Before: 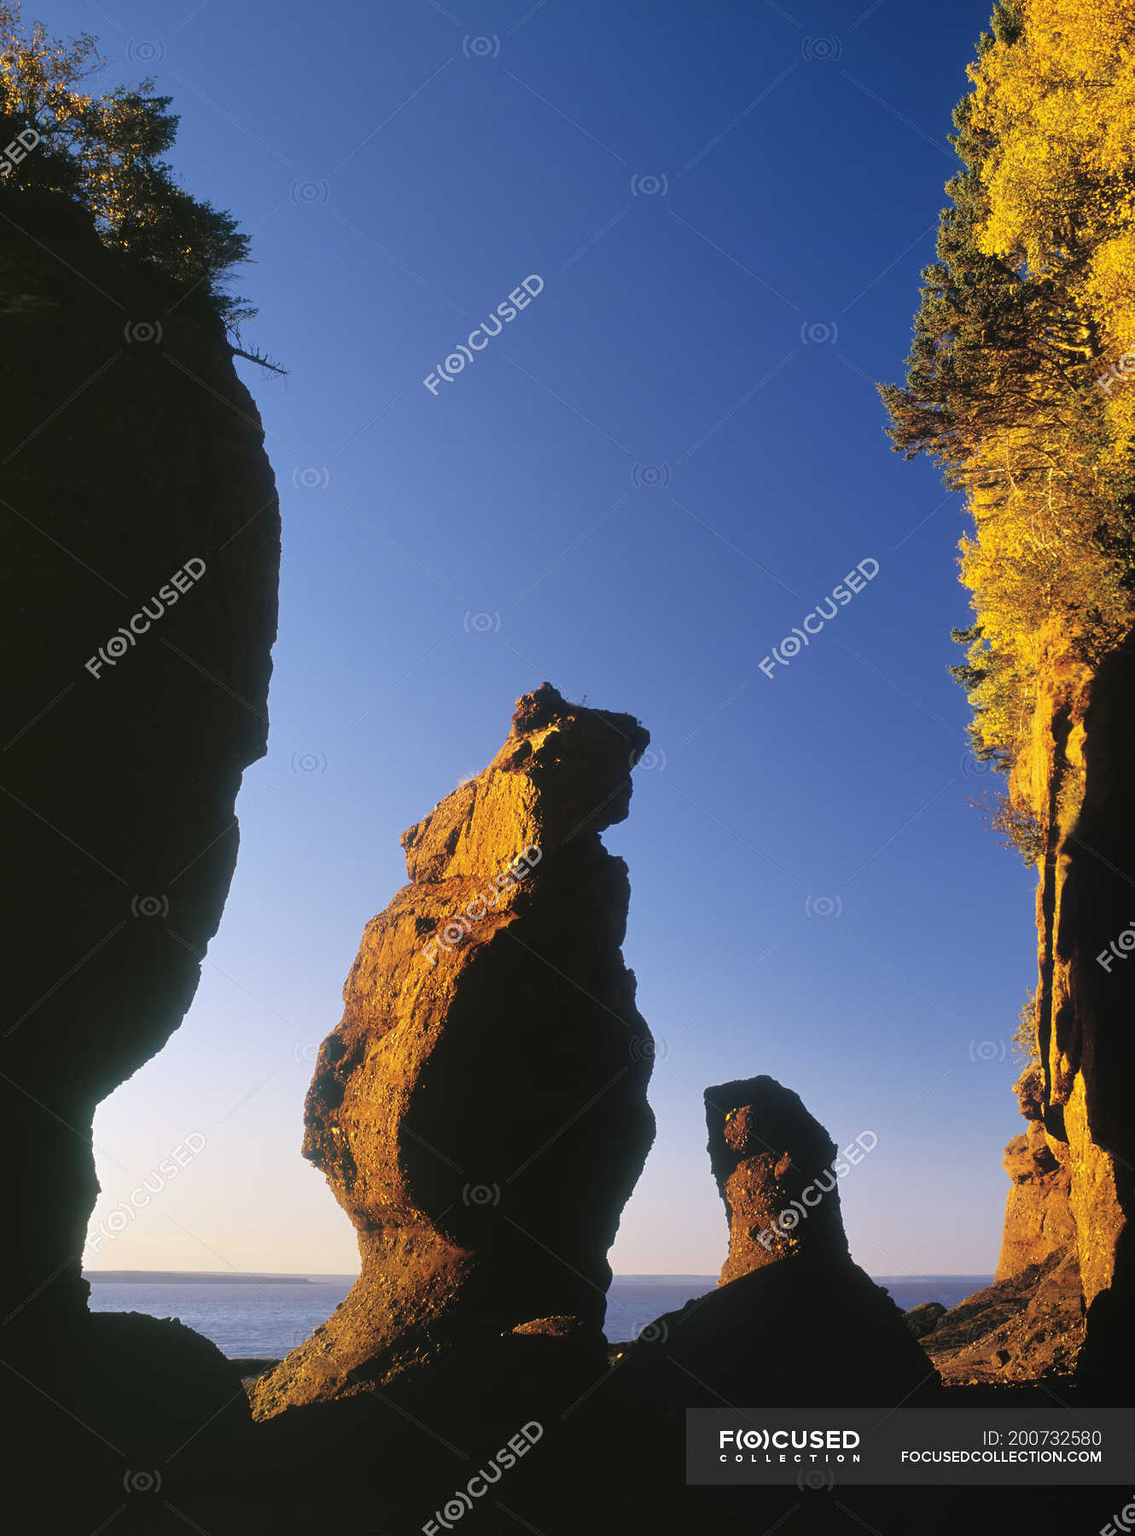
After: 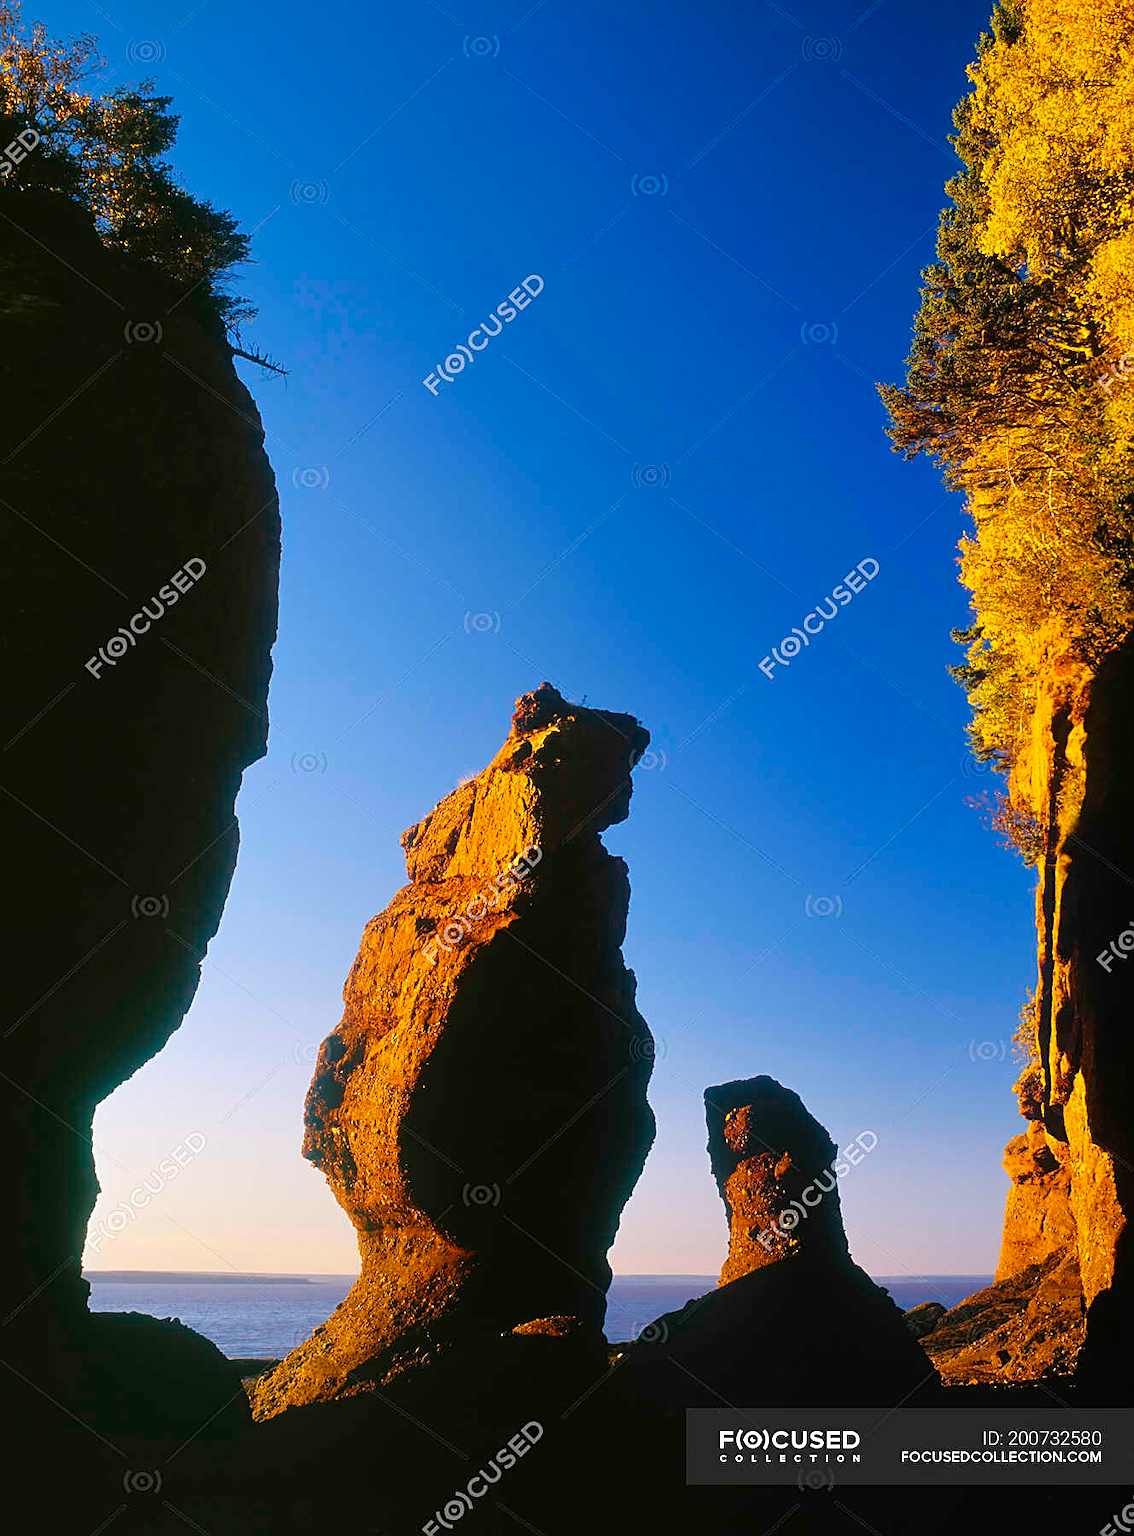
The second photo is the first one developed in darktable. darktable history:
color balance rgb: perceptual saturation grading › global saturation 20%, perceptual saturation grading › highlights -25.674%, perceptual saturation grading › shadows 26.124%, global vibrance 39.305%
sharpen: on, module defaults
